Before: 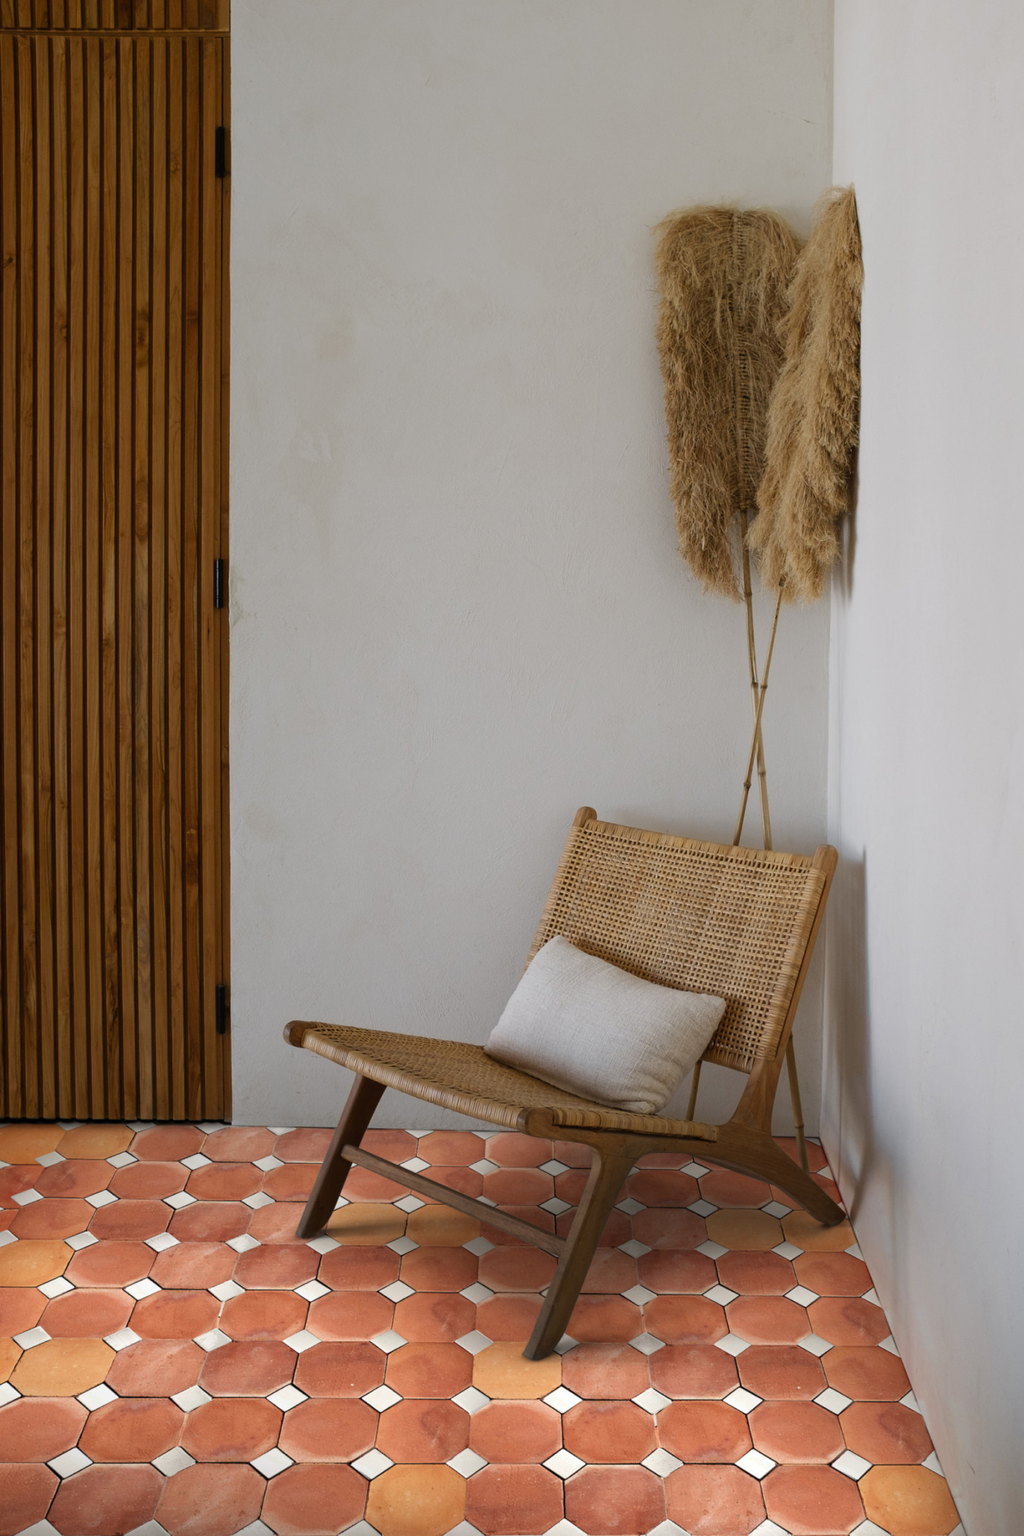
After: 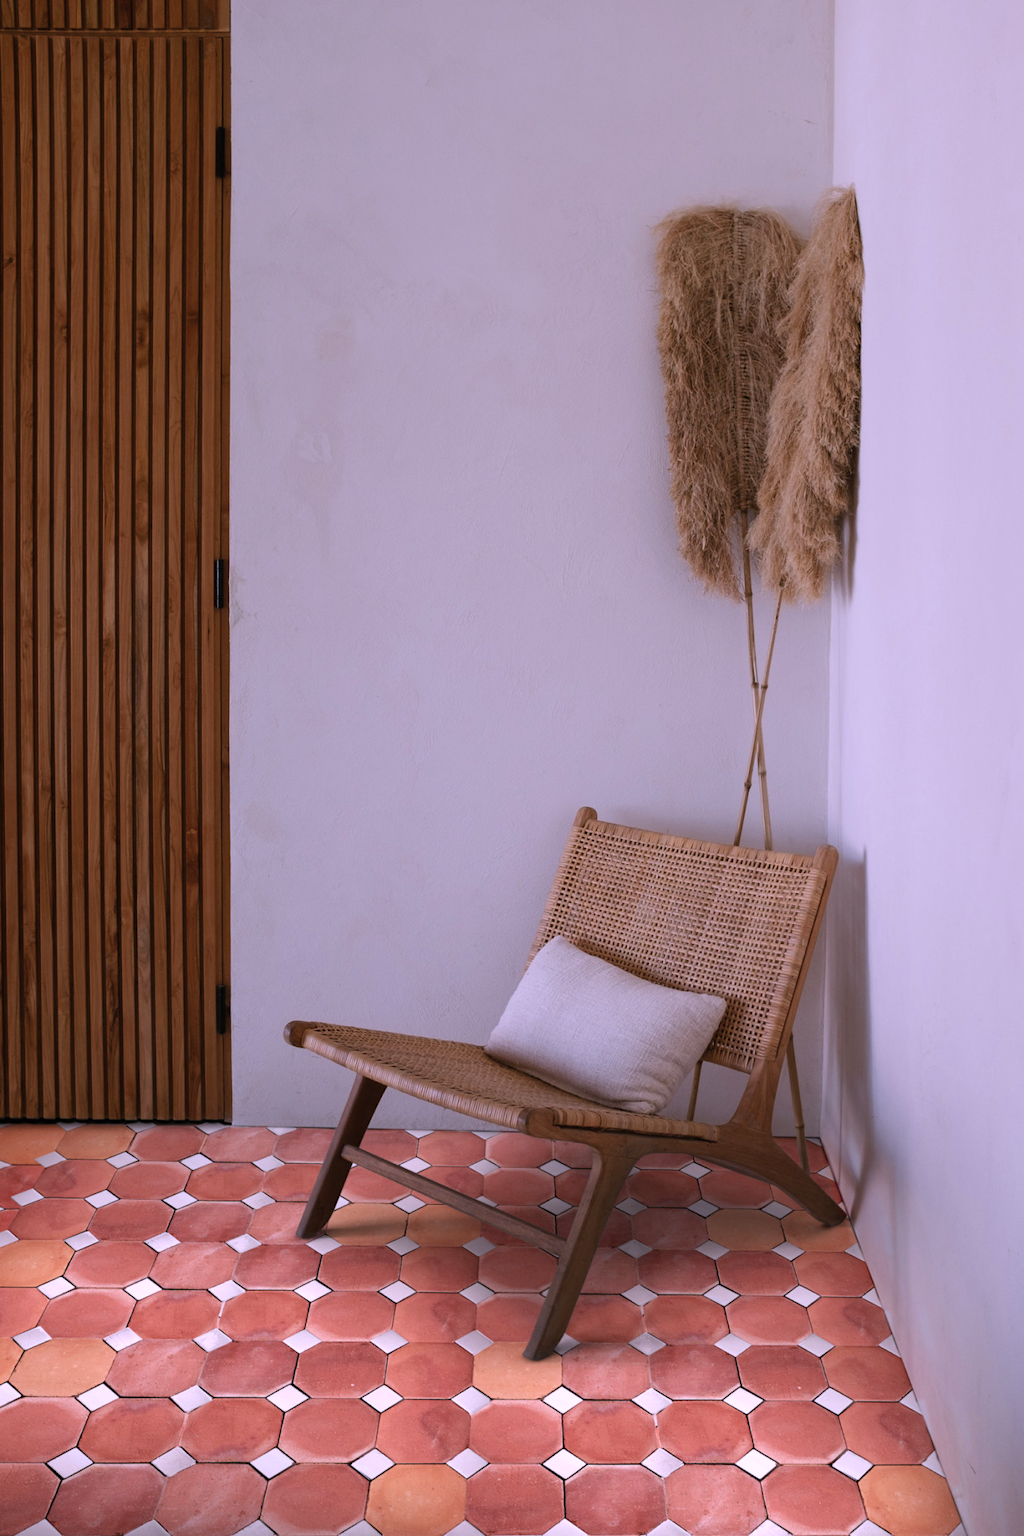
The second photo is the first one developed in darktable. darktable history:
white balance: red 0.982, blue 1.018
color correction: highlights a* 15.46, highlights b* -20.56
